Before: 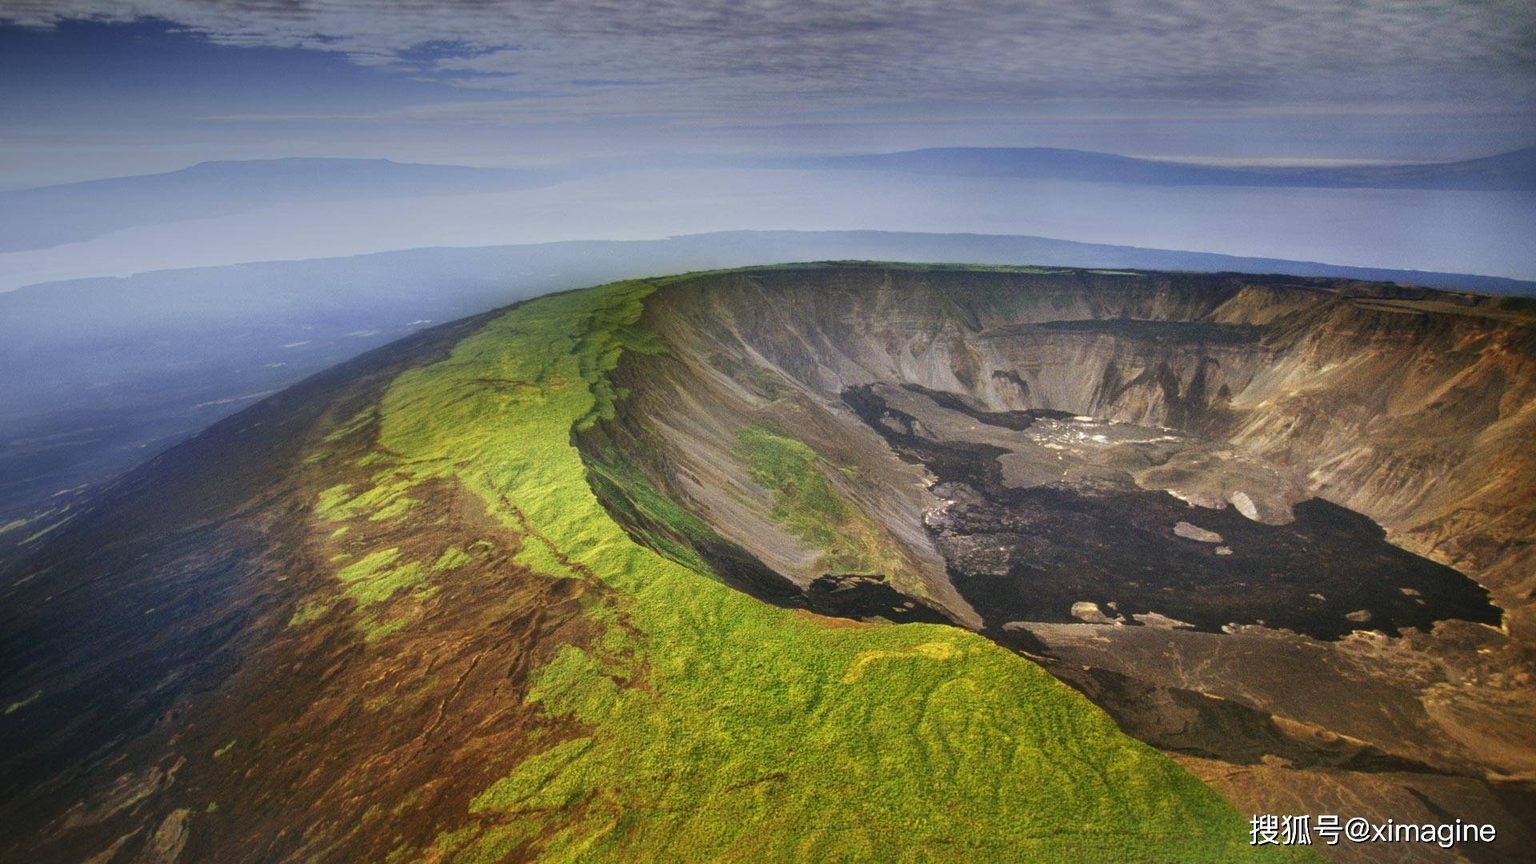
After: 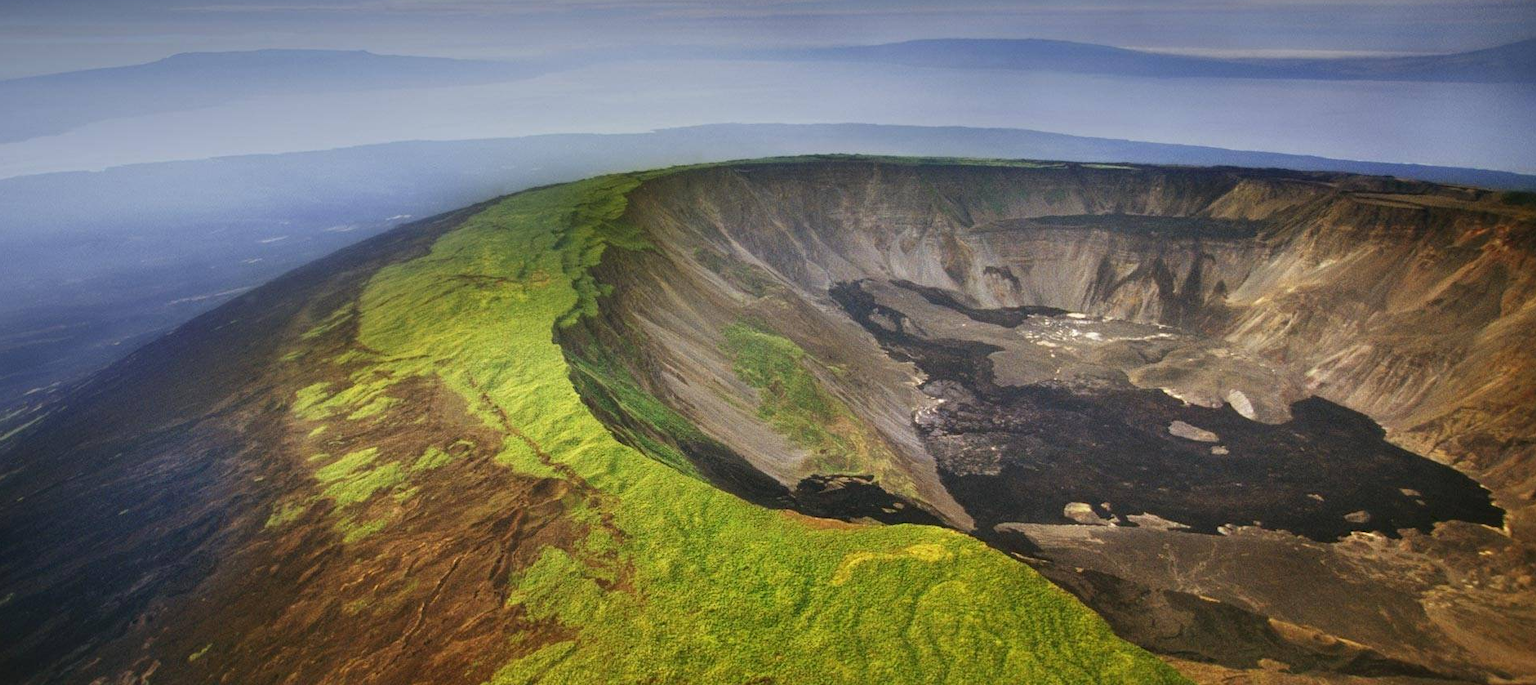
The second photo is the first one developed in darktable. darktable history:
crop and rotate: left 1.883%, top 12.763%, right 0.148%, bottom 9.485%
